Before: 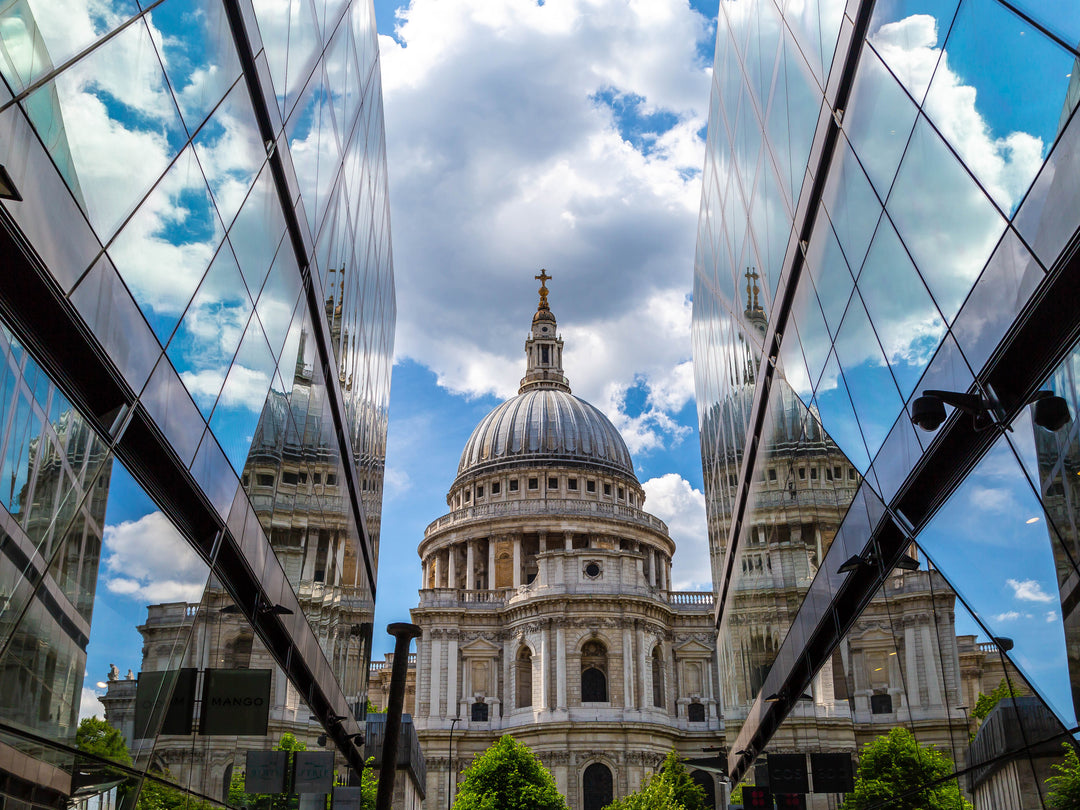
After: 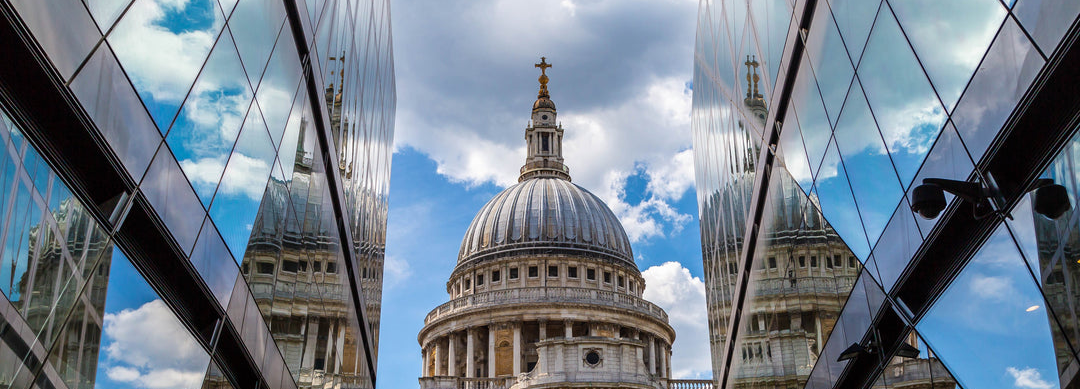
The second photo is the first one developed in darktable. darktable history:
crop and rotate: top 26.19%, bottom 25.672%
